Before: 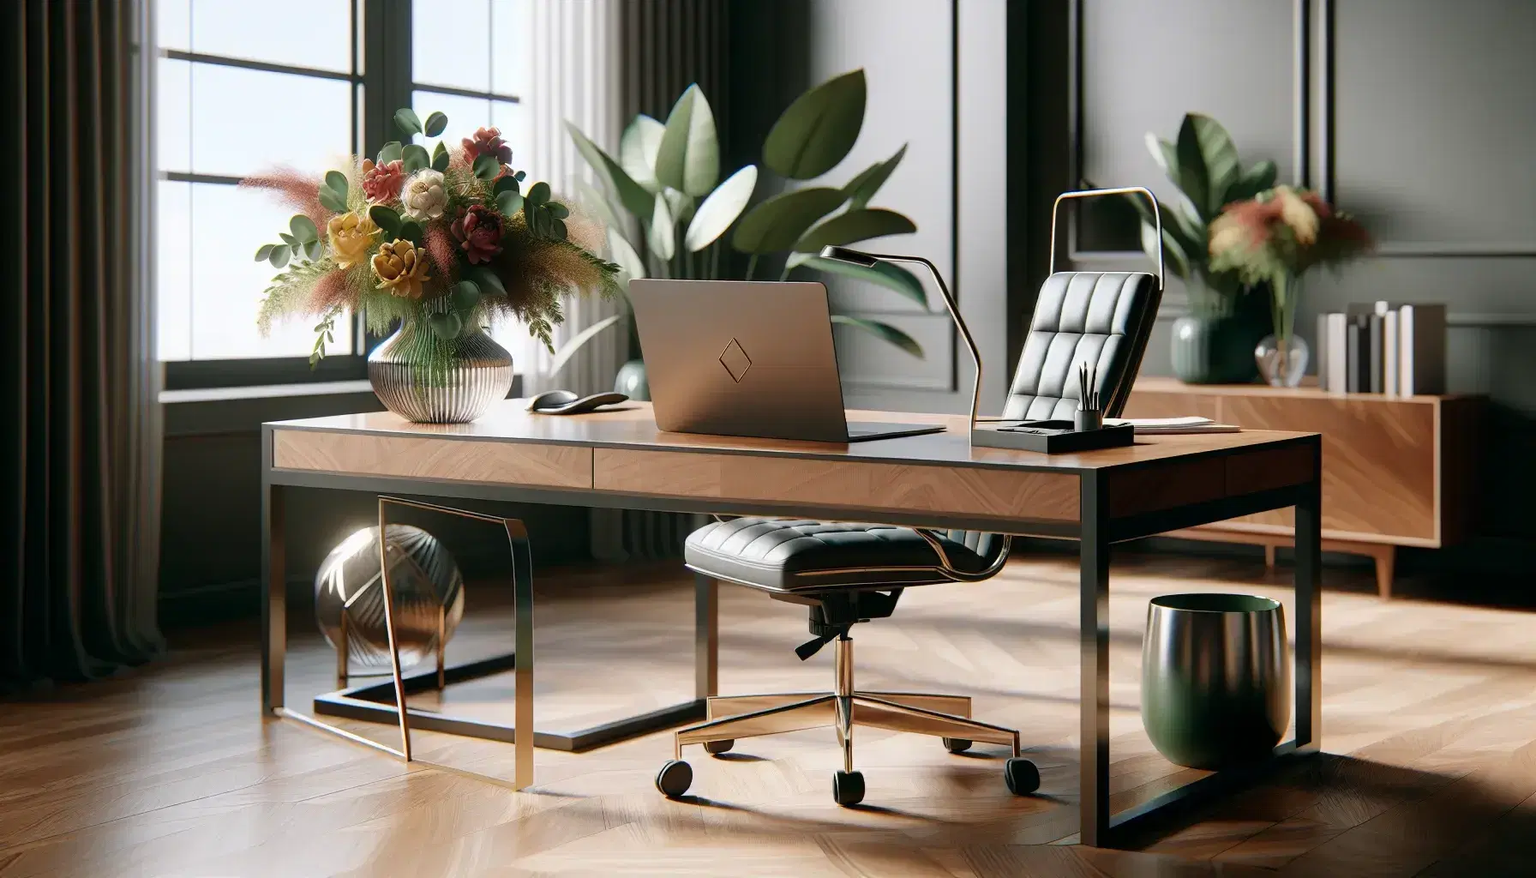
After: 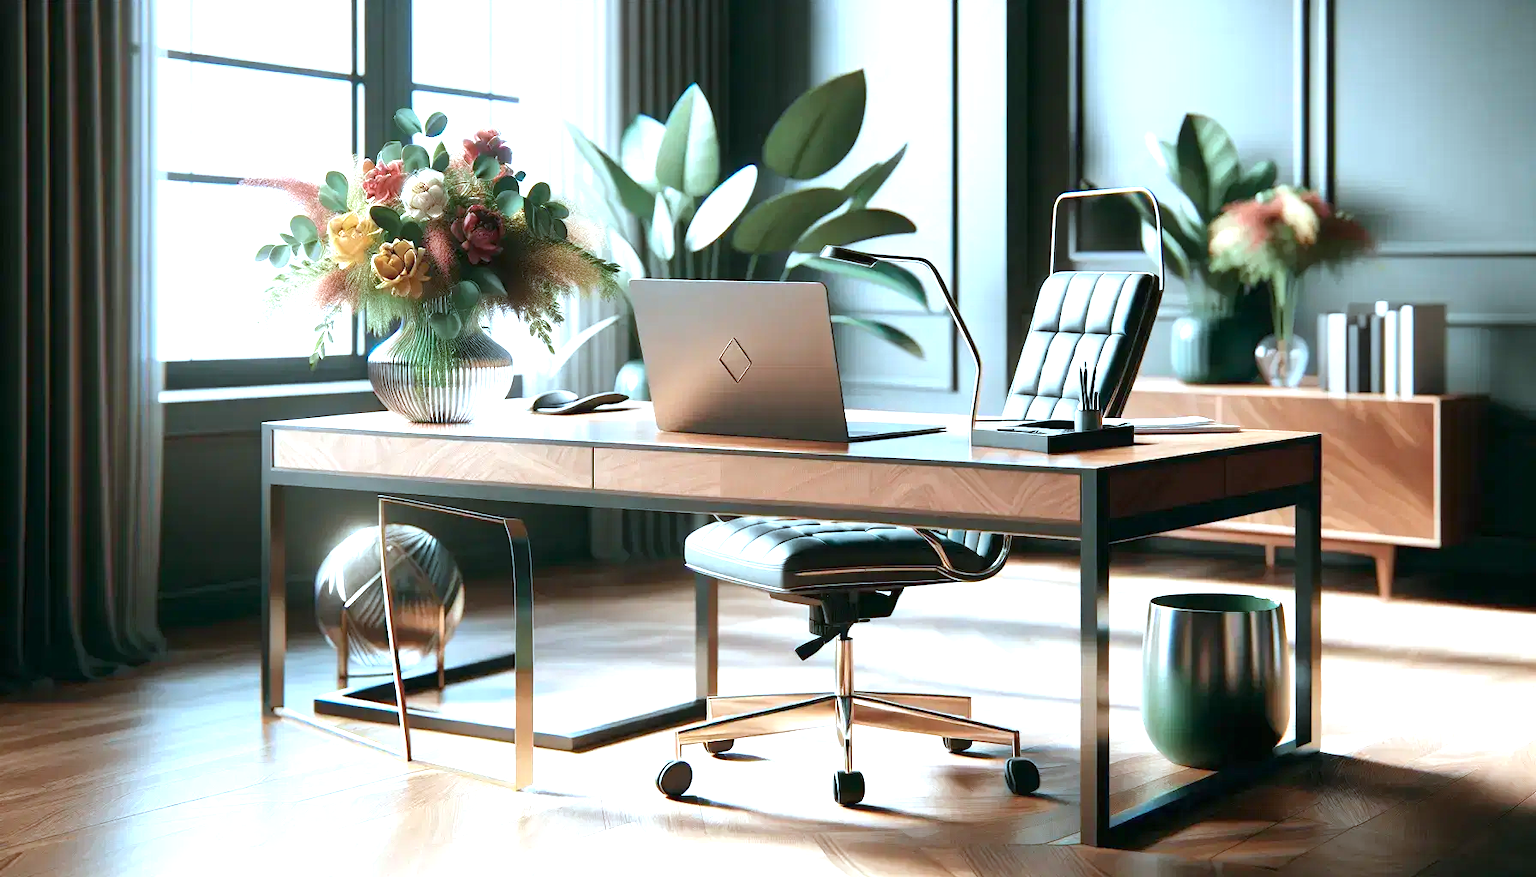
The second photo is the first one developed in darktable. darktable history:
exposure: black level correction 0, exposure 1.199 EV, compensate highlight preservation false
tone equalizer: on, module defaults
color correction: highlights a* -10.62, highlights b* -19.02
